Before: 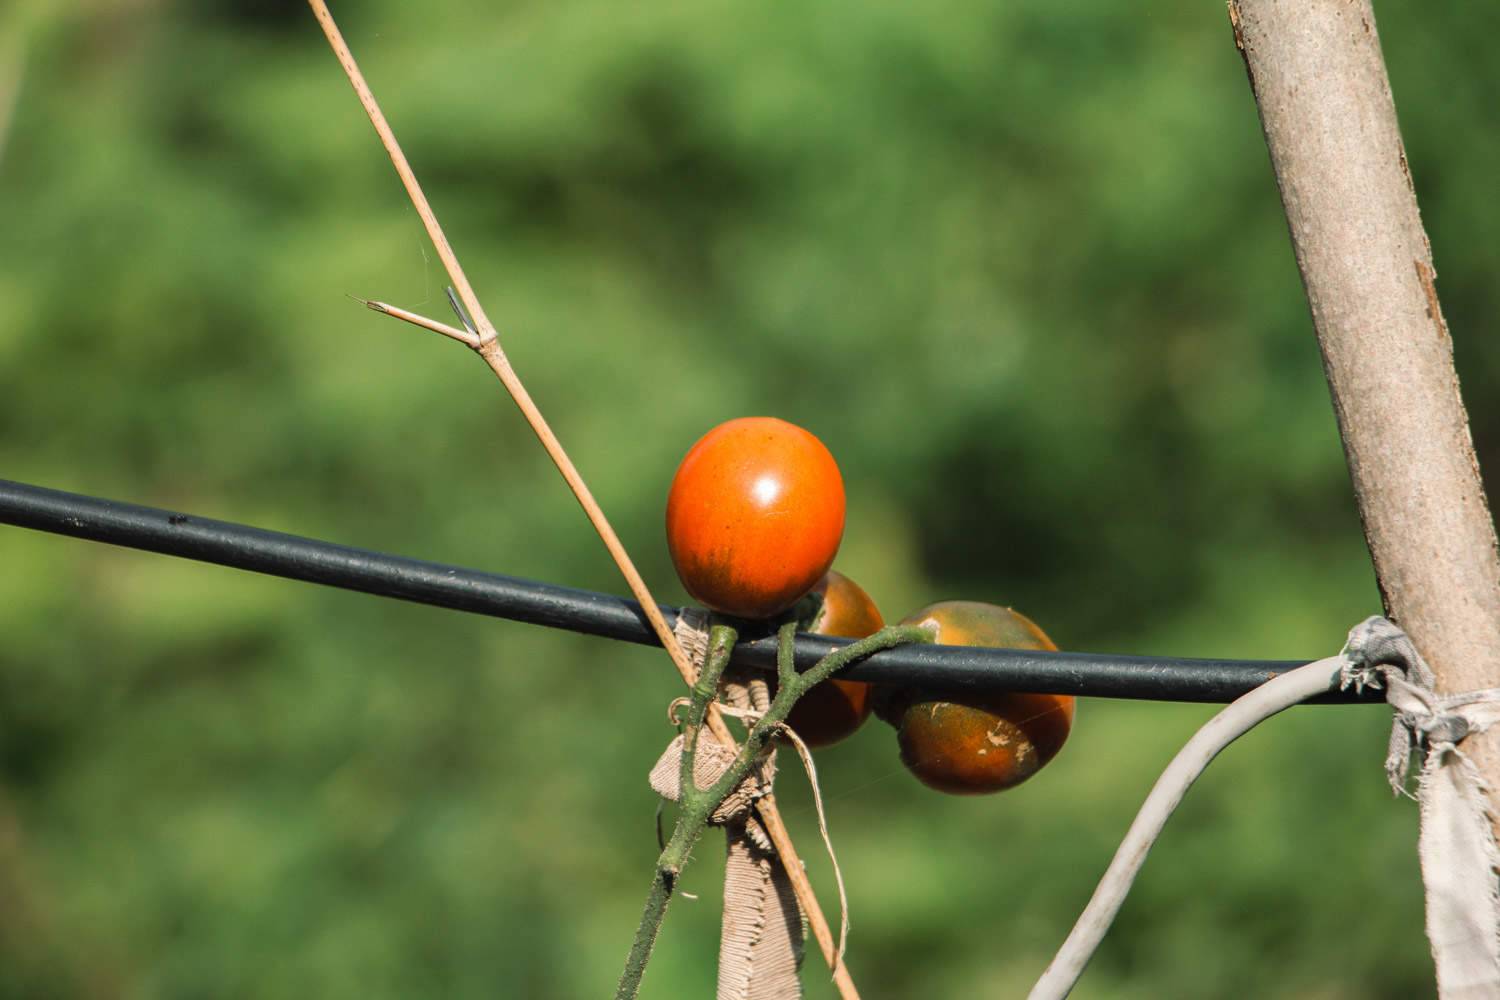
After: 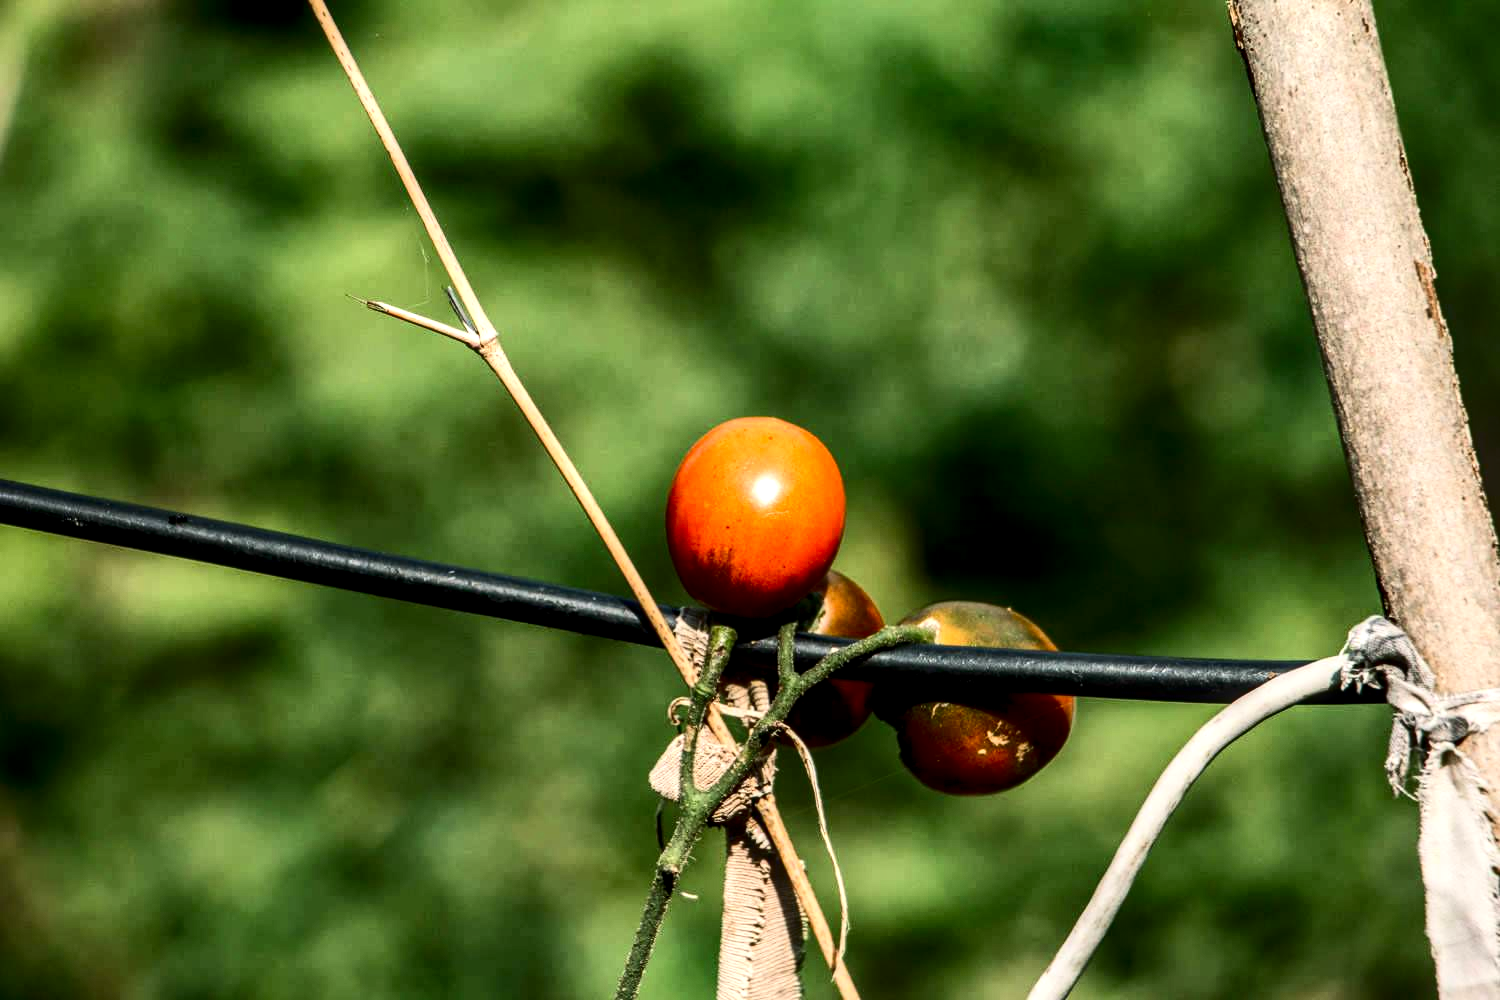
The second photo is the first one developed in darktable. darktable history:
contrast brightness saturation: contrast 0.32, brightness -0.08, saturation 0.17
local contrast: highlights 59%, detail 145%
